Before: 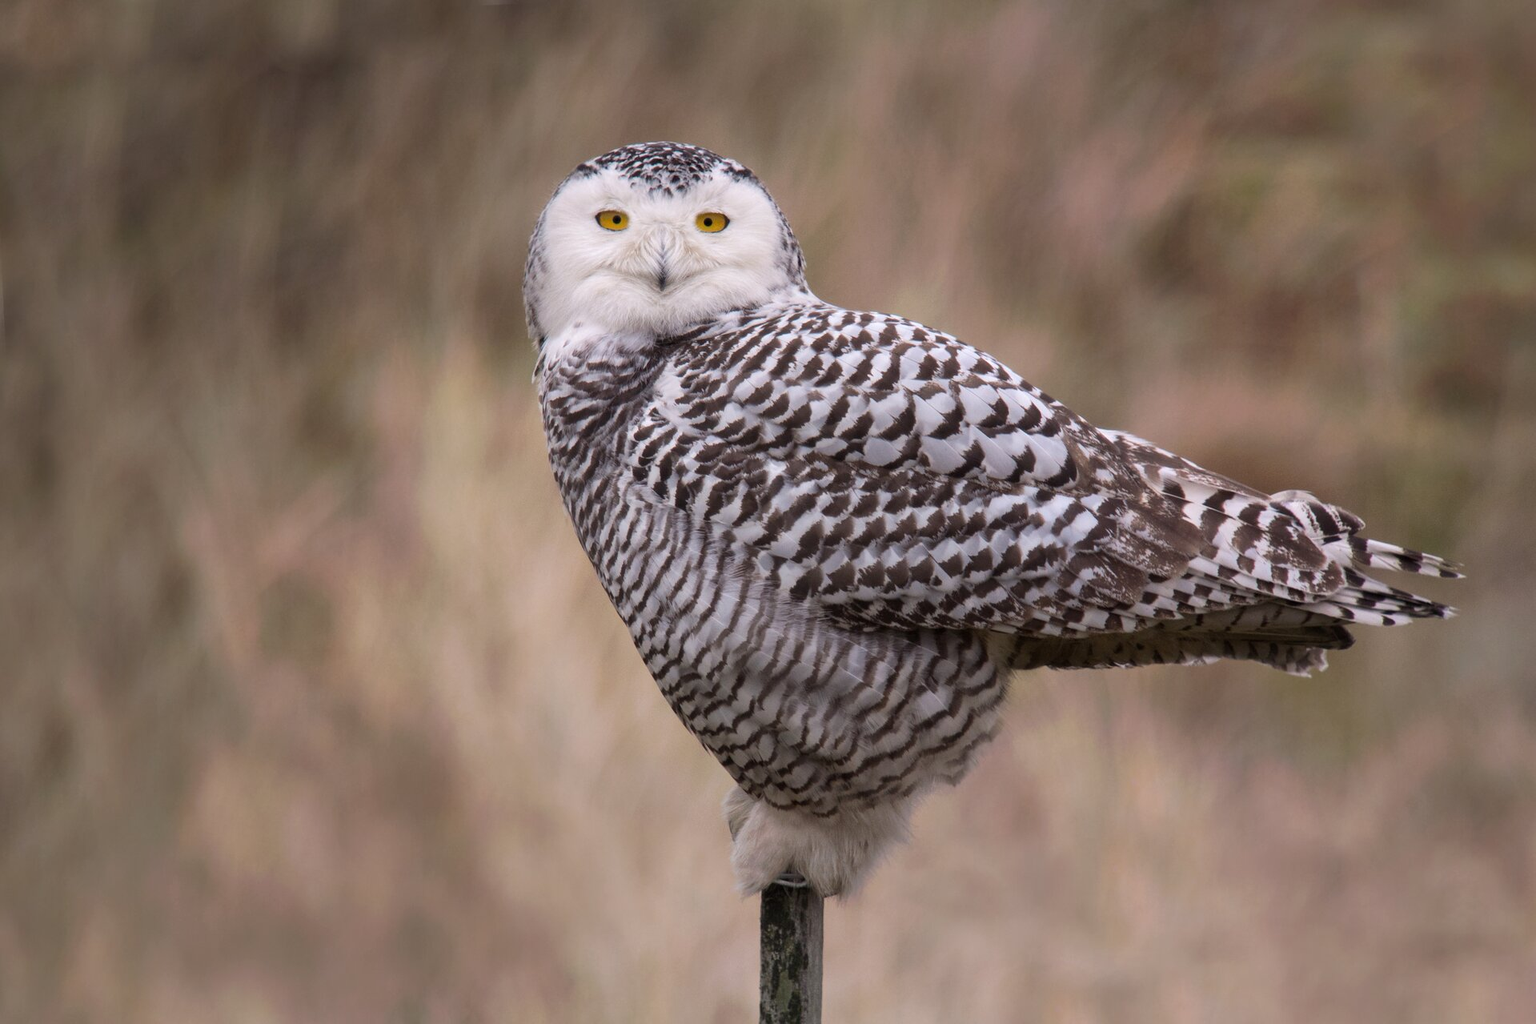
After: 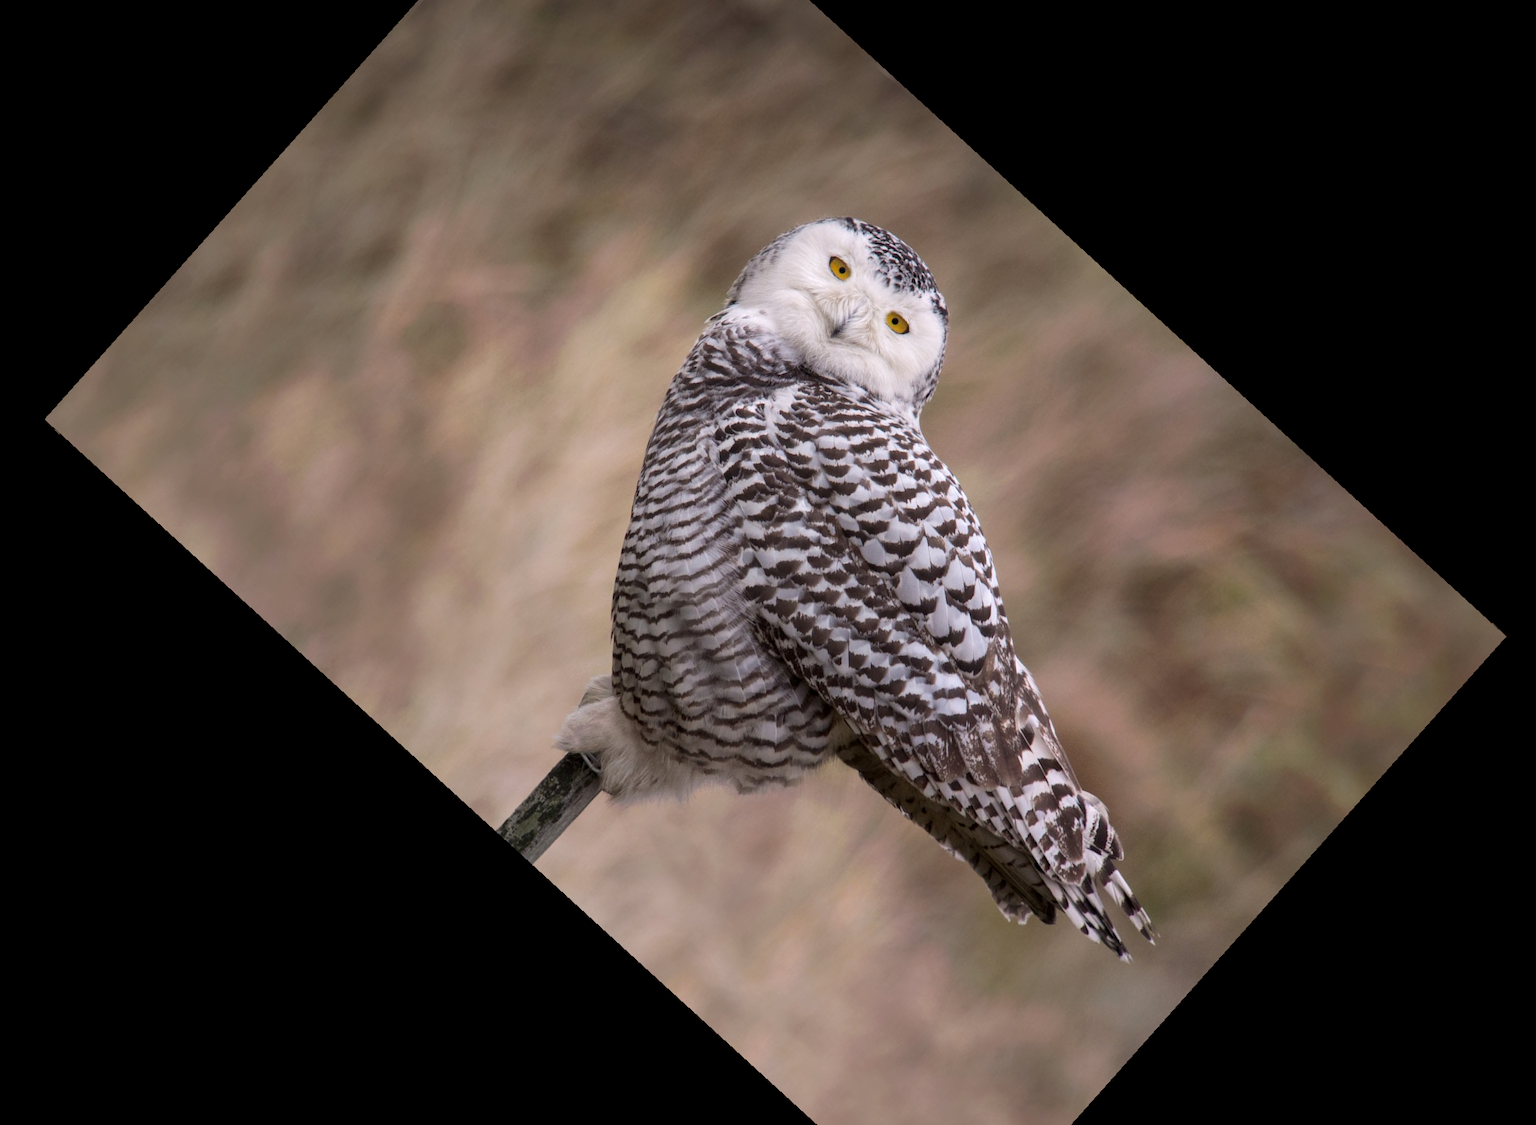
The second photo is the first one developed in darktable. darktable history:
crop and rotate: angle -46.26°, top 16.234%, right 0.912%, bottom 11.704%
local contrast: highlights 100%, shadows 100%, detail 120%, midtone range 0.2
rotate and perspective: rotation -4.2°, shear 0.006, automatic cropping off
